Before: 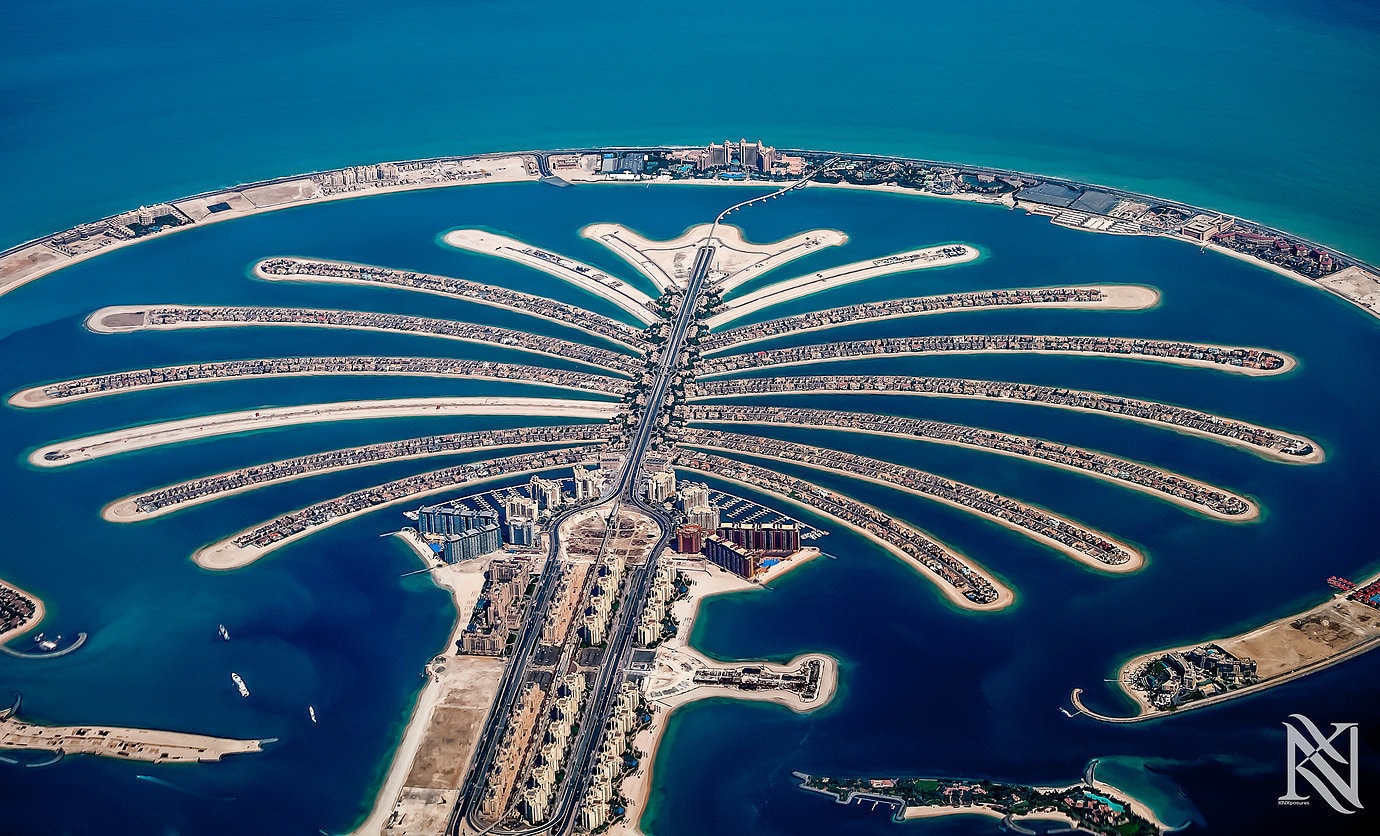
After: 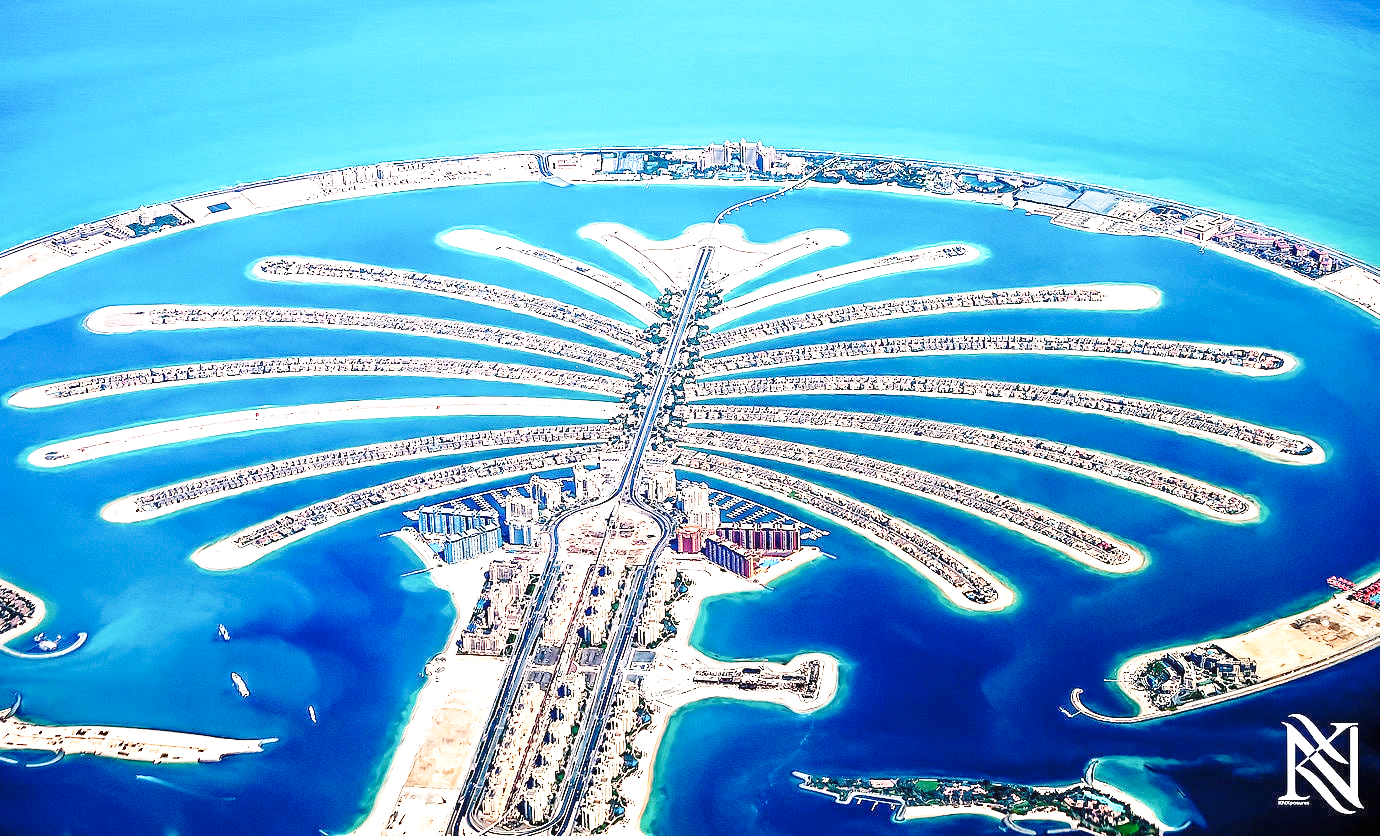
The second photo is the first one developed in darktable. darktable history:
base curve: curves: ch0 [(0, 0) (0.028, 0.03) (0.121, 0.232) (0.46, 0.748) (0.859, 0.968) (1, 1)], preserve colors none
exposure: black level correction 0, exposure 1.741 EV, compensate exposure bias true, compensate highlight preservation false
